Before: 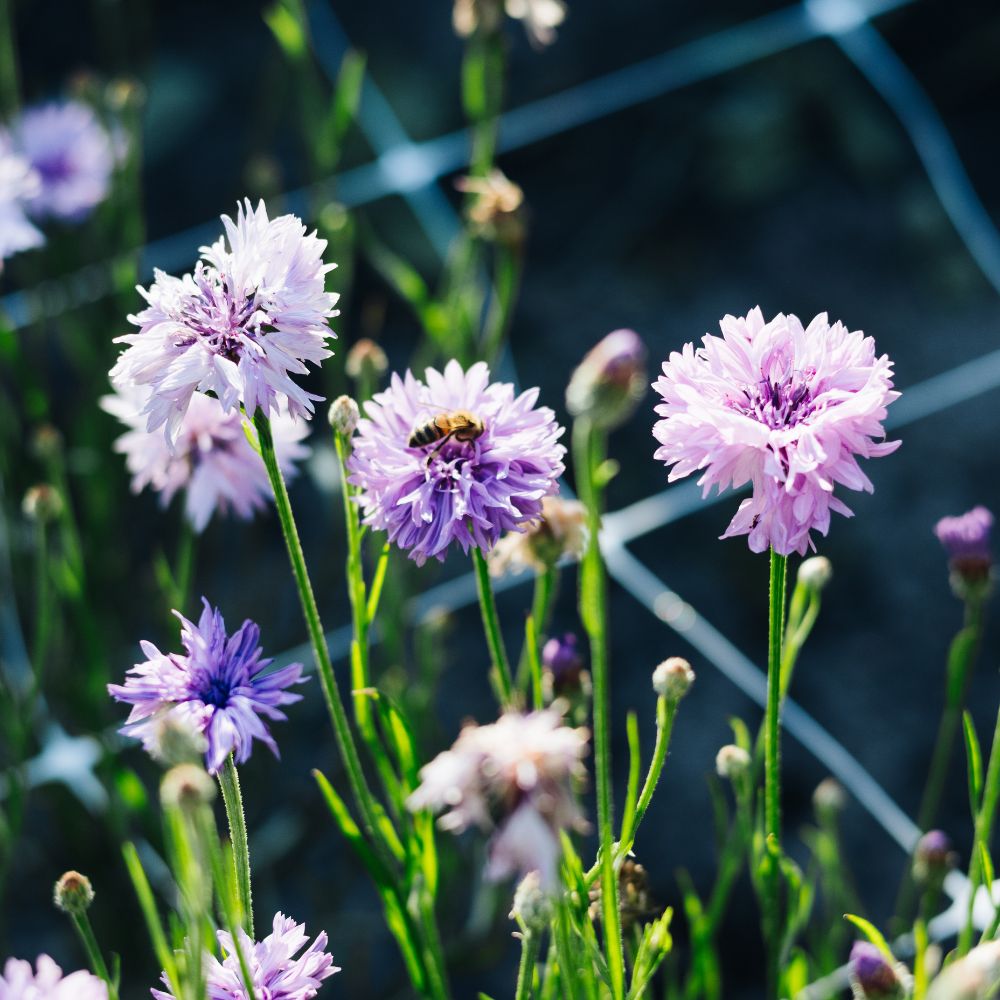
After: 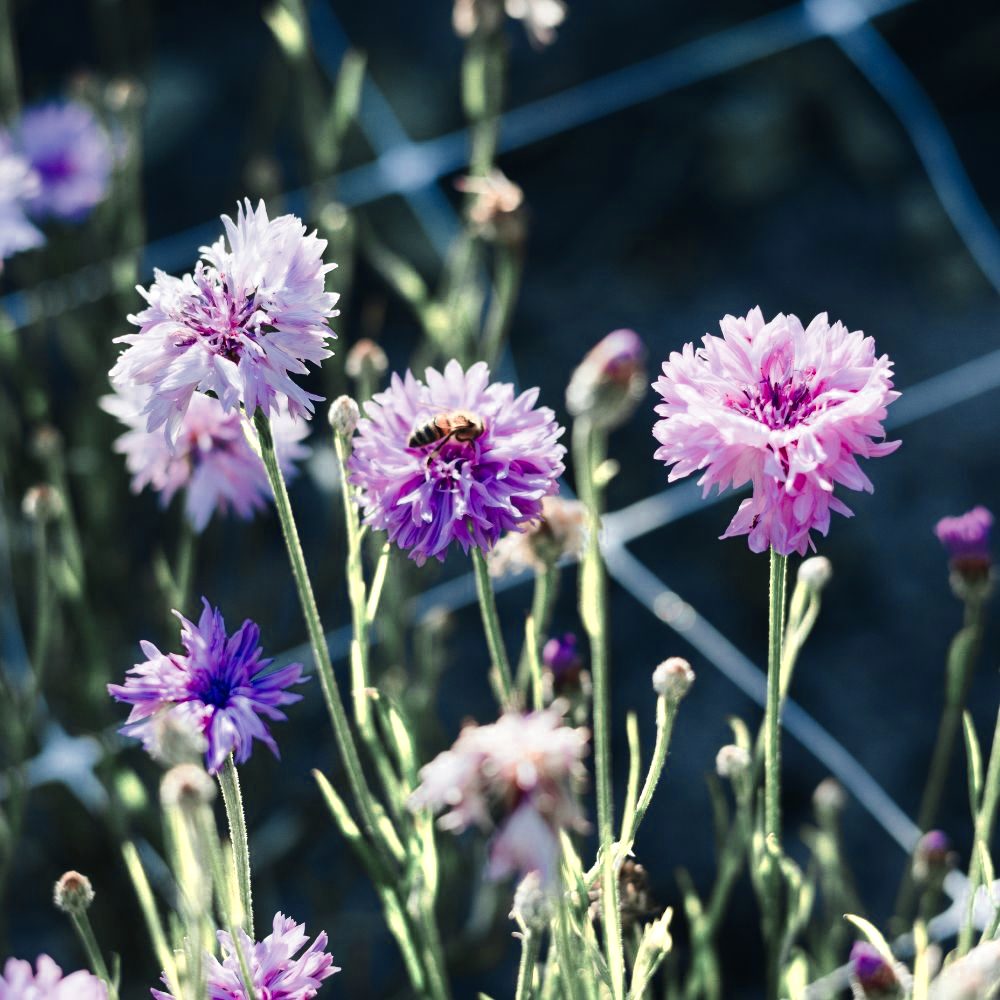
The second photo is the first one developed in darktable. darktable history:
color zones: curves: ch0 [(0, 0.473) (0.001, 0.473) (0.226, 0.548) (0.4, 0.589) (0.525, 0.54) (0.728, 0.403) (0.999, 0.473) (1, 0.473)]; ch1 [(0, 0.619) (0.001, 0.619) (0.234, 0.388) (0.4, 0.372) (0.528, 0.422) (0.732, 0.53) (0.999, 0.619) (1, 0.619)]; ch2 [(0, 0.547) (0.001, 0.547) (0.226, 0.45) (0.4, 0.525) (0.525, 0.585) (0.8, 0.511) (0.999, 0.547) (1, 0.547)], mix 101.29%
